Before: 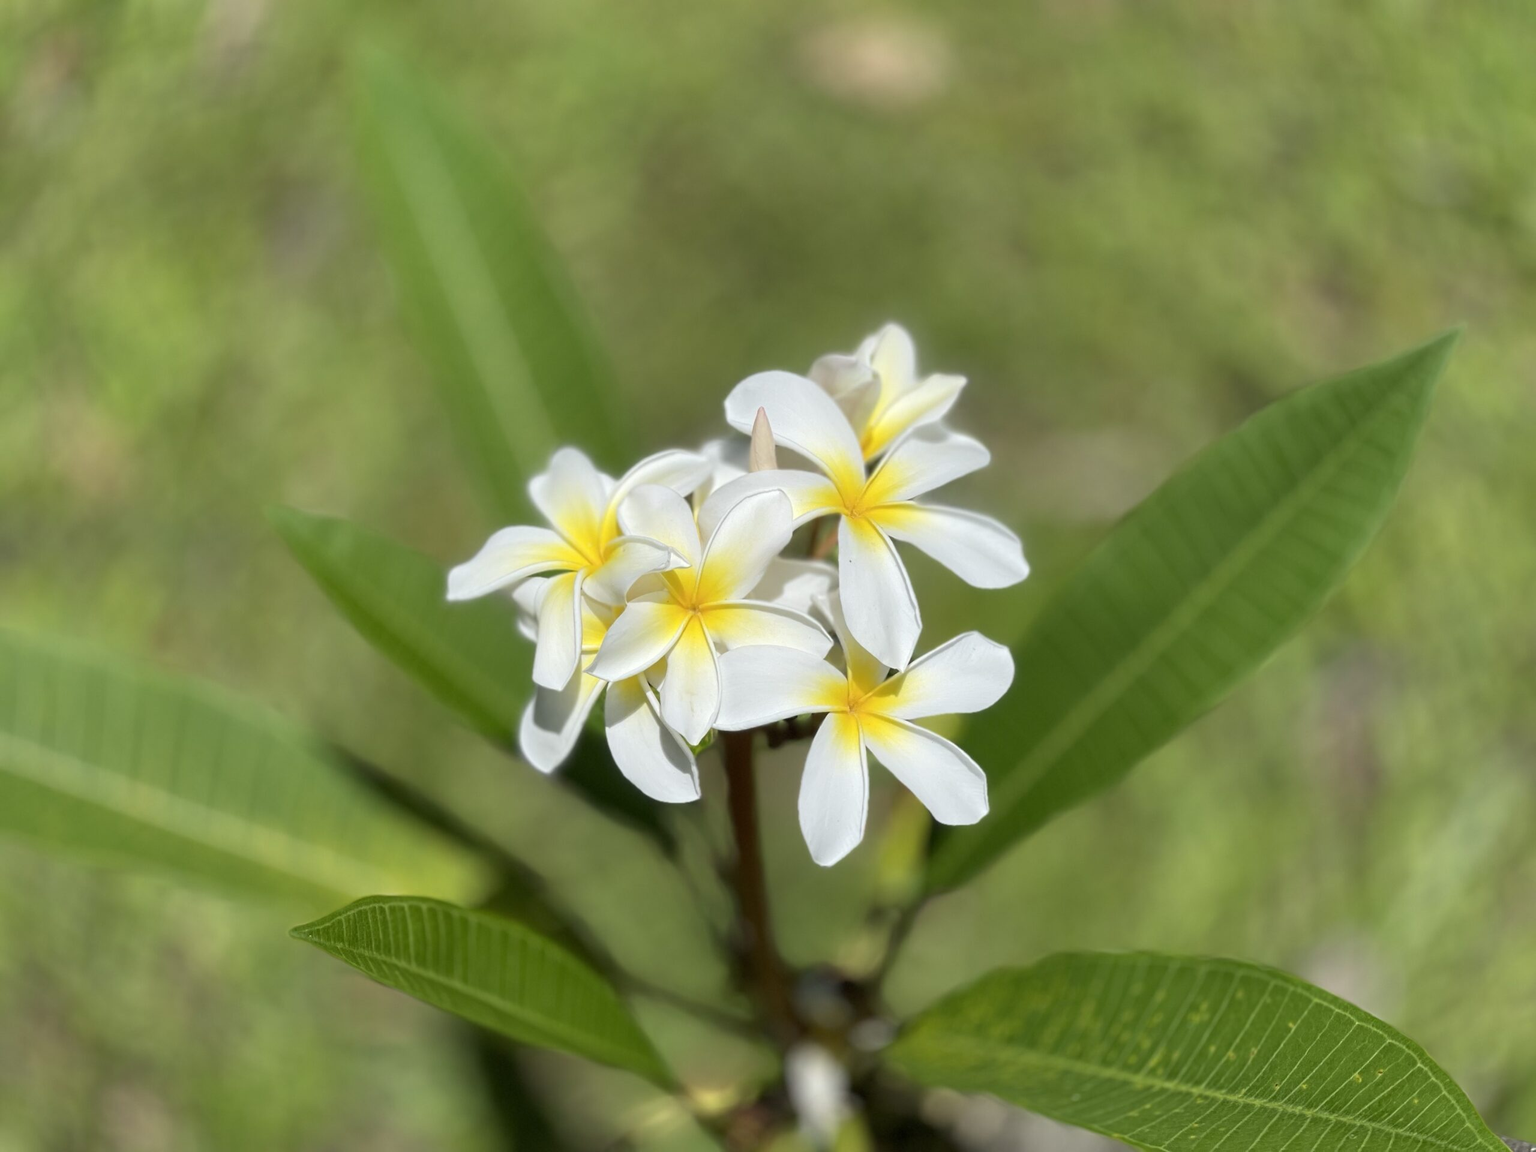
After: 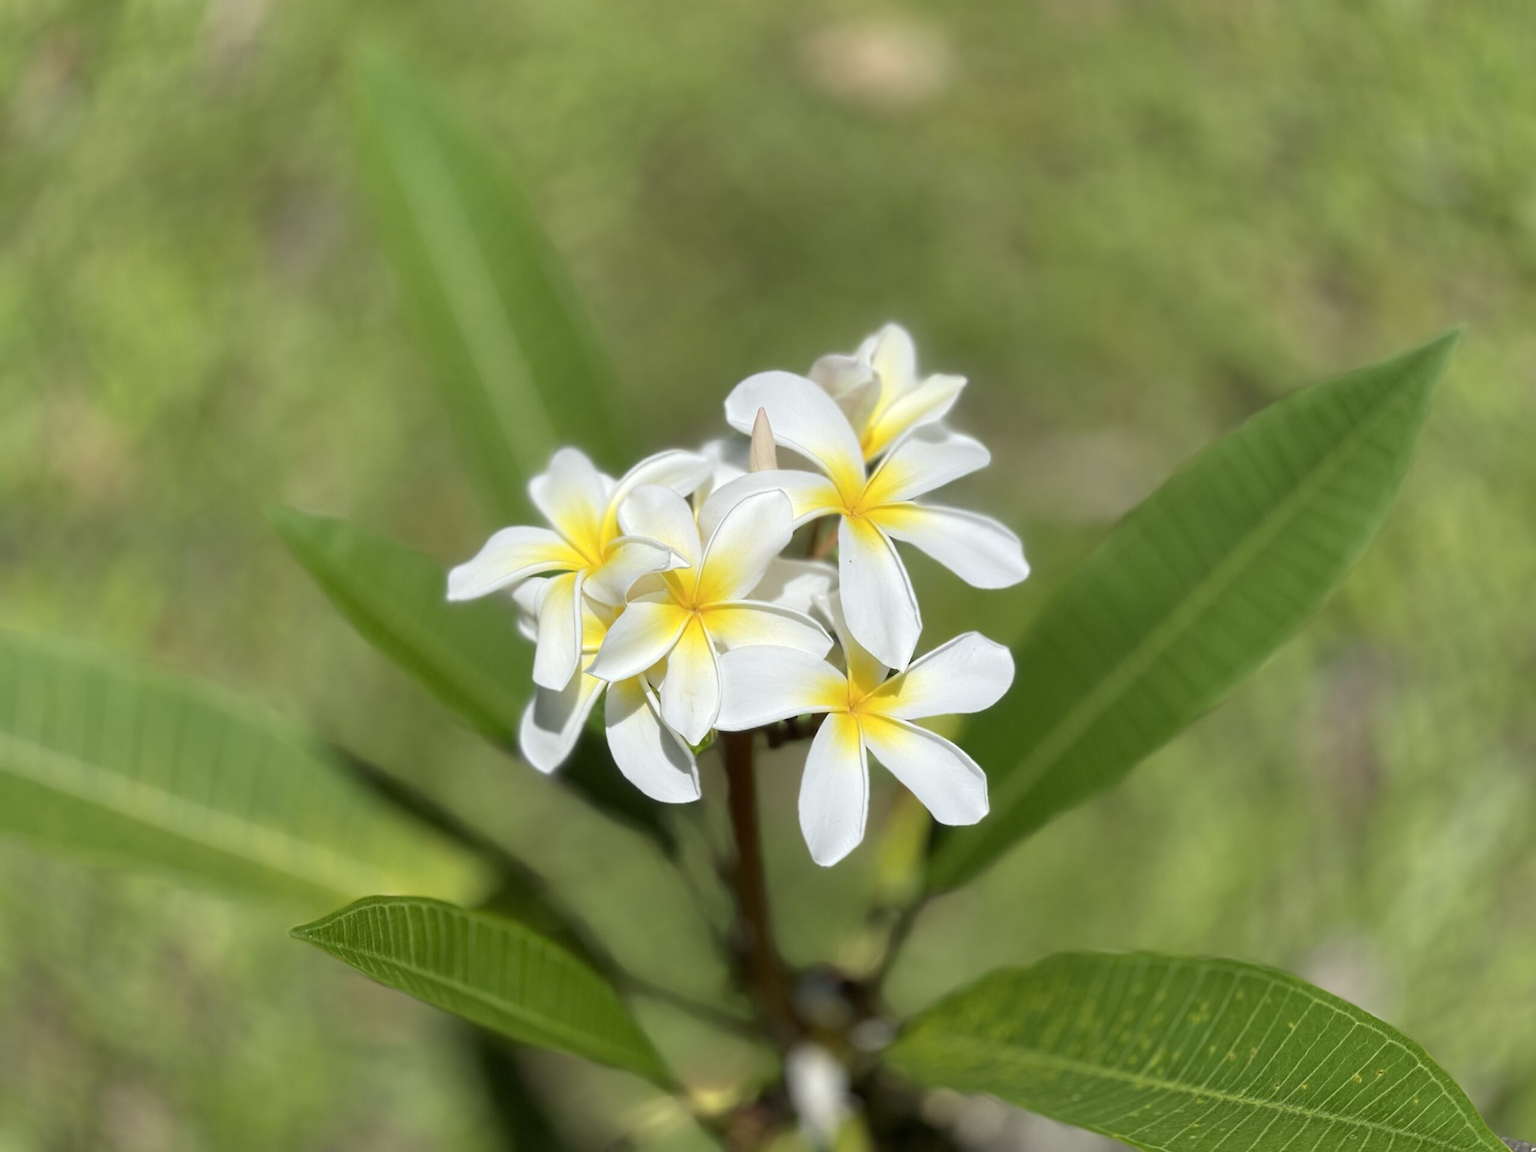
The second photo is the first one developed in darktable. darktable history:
shadows and highlights: shadows -10.85, white point adjustment 1.49, highlights 10.22, highlights color adjustment 49.72%
